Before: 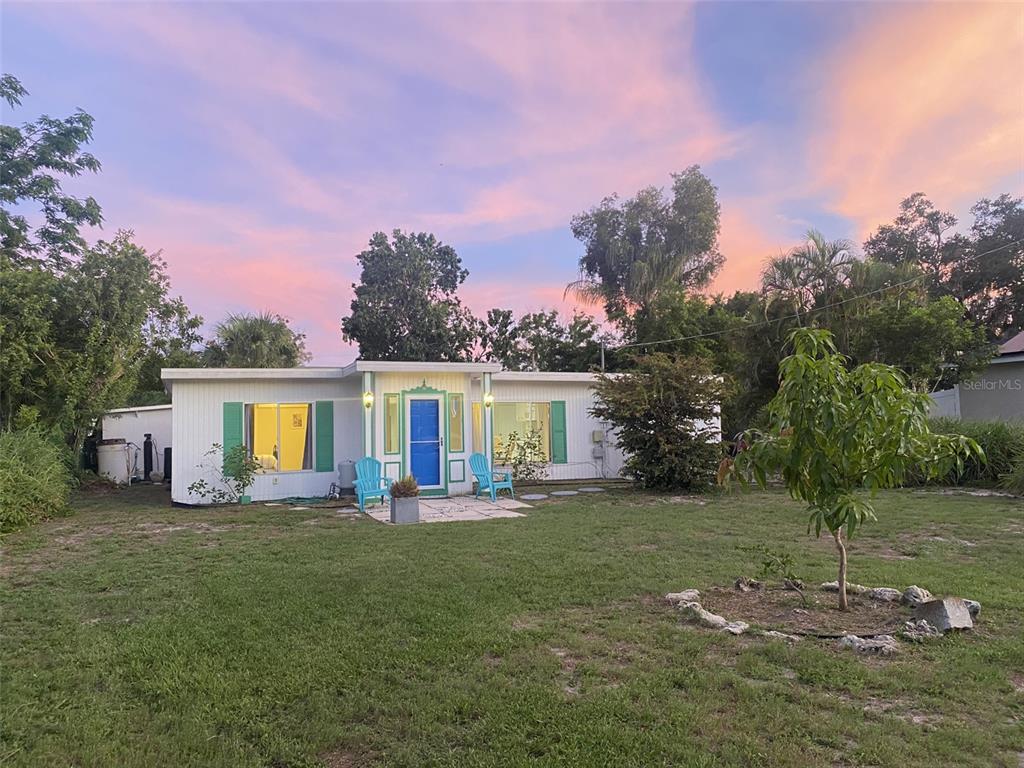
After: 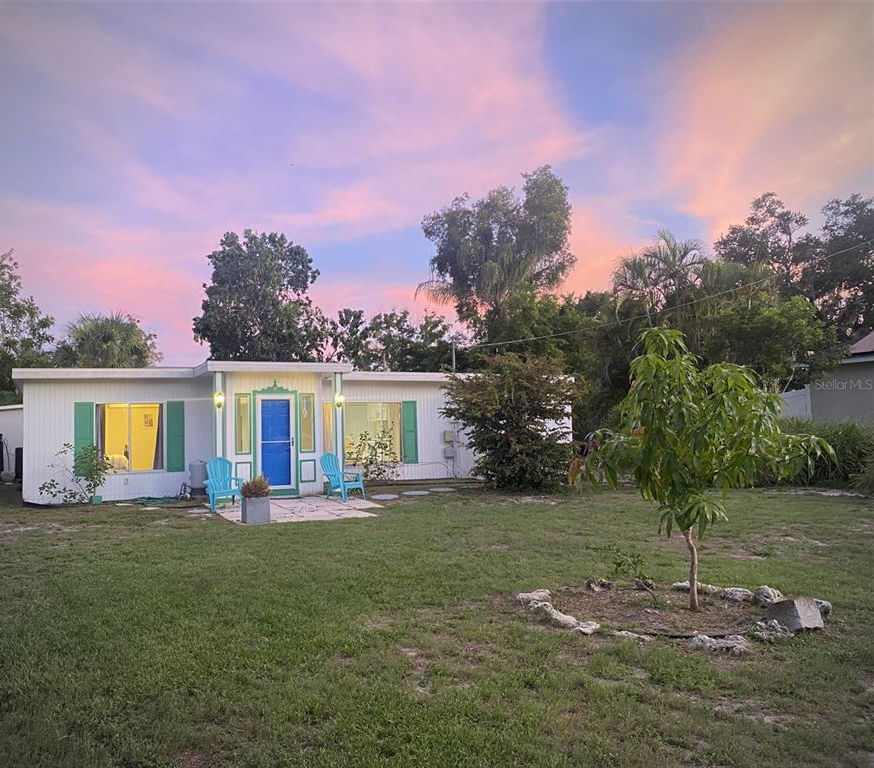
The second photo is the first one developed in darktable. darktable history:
white balance: red 1.009, blue 1.027
crop and rotate: left 14.584%
vignetting: on, module defaults
